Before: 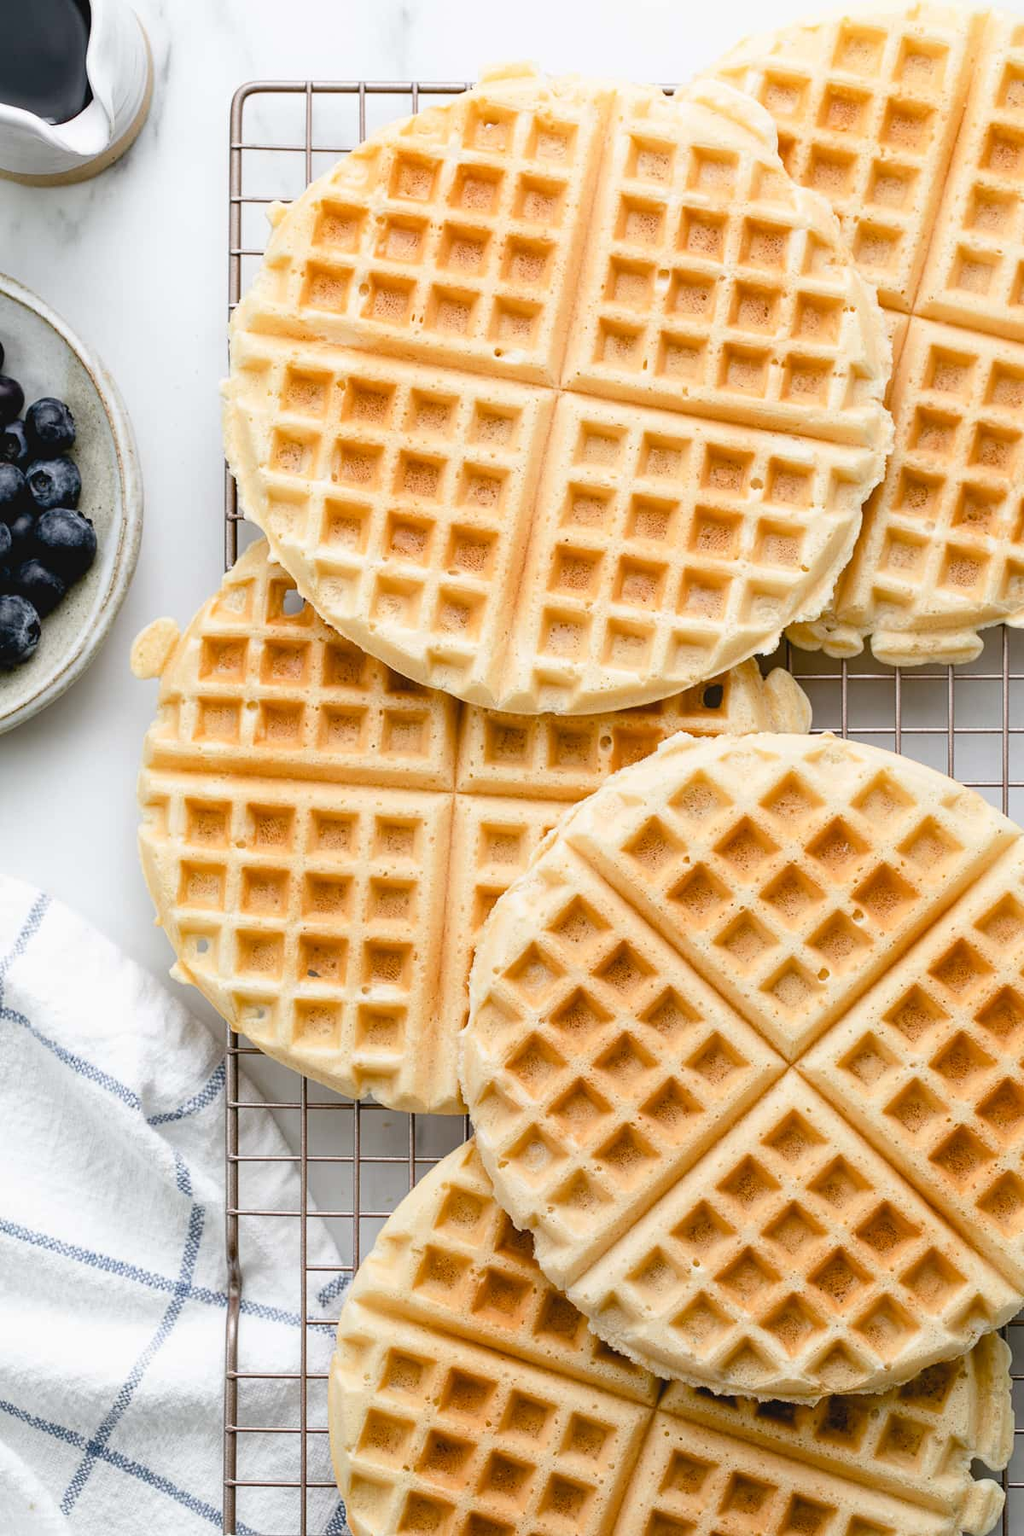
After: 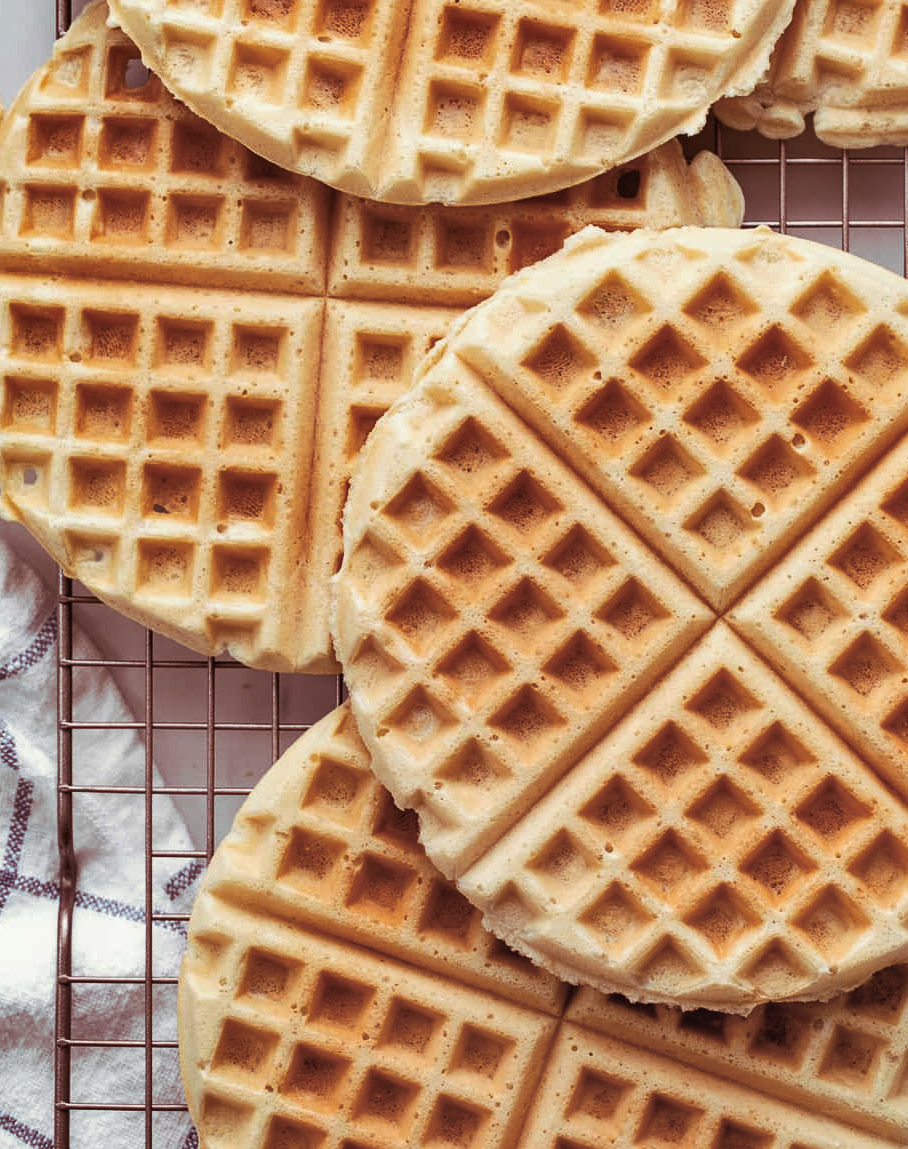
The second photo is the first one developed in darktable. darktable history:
split-toning: on, module defaults
crop and rotate: left 17.299%, top 35.115%, right 7.015%, bottom 1.024%
shadows and highlights: shadows 30.63, highlights -63.22, shadows color adjustment 98%, highlights color adjustment 58.61%, soften with gaussian
